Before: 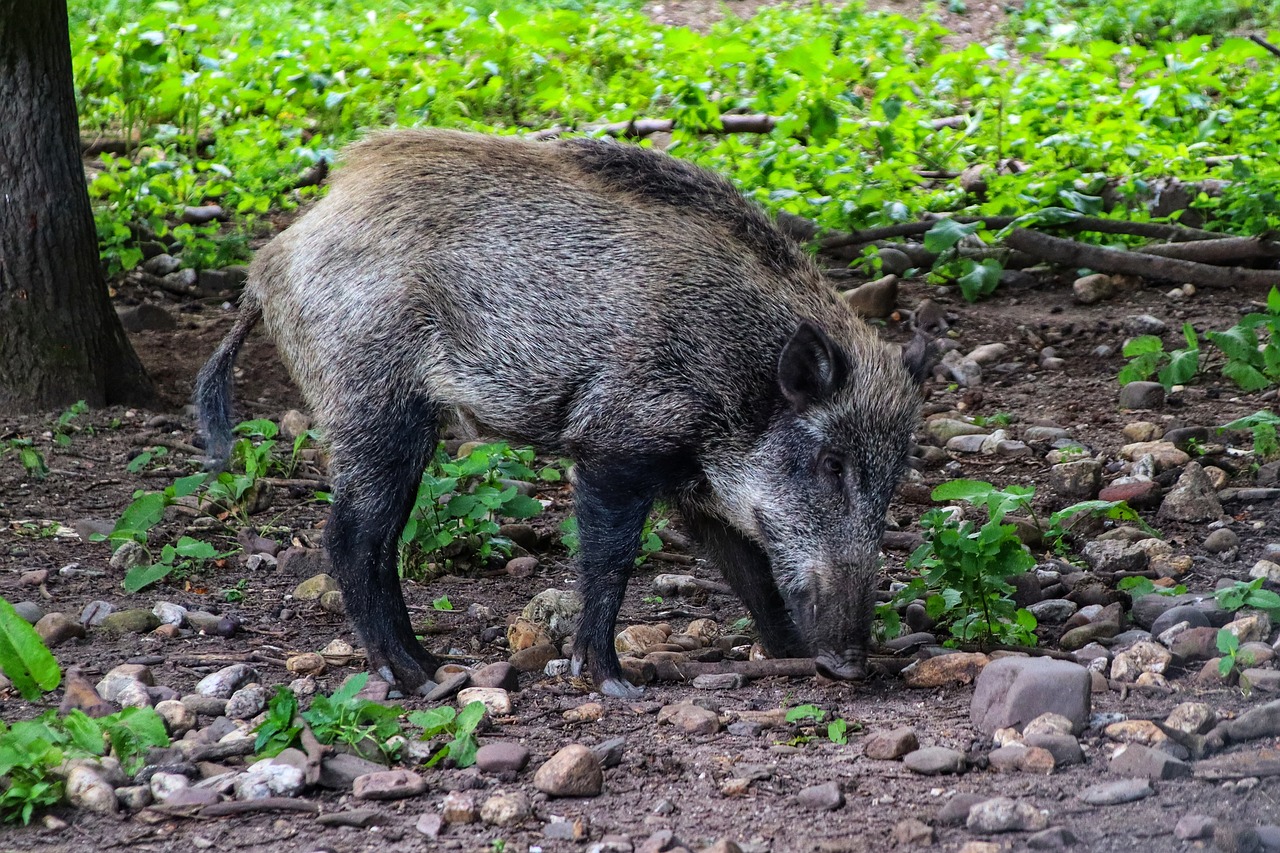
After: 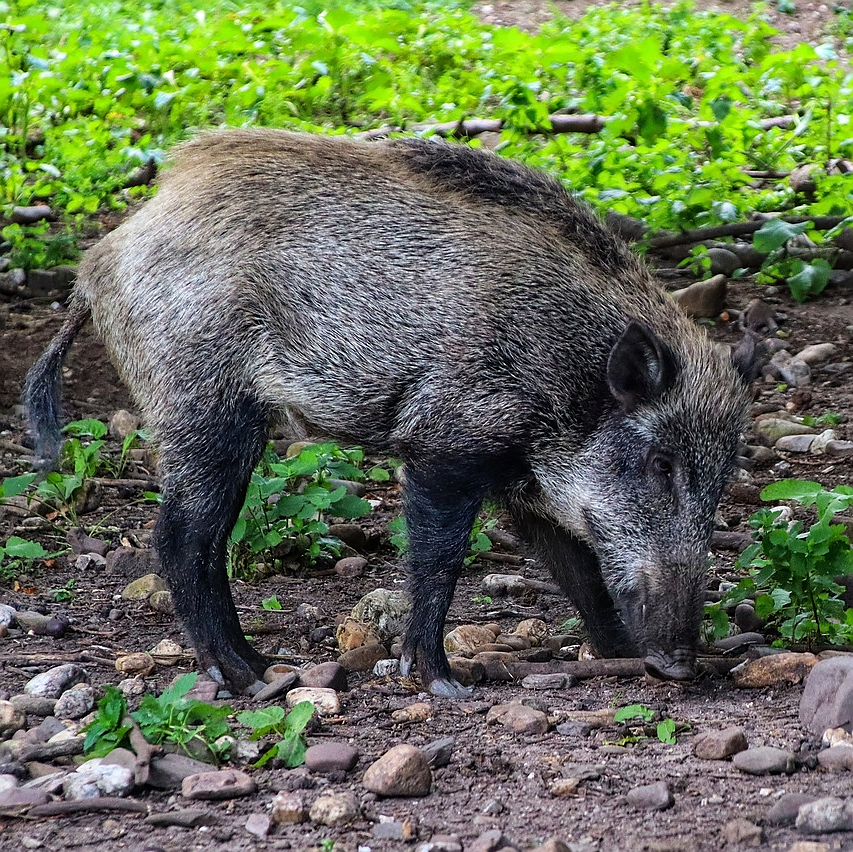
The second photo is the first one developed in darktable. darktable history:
sharpen: radius 0.969, amount 0.604
crop and rotate: left 13.409%, right 19.924%
